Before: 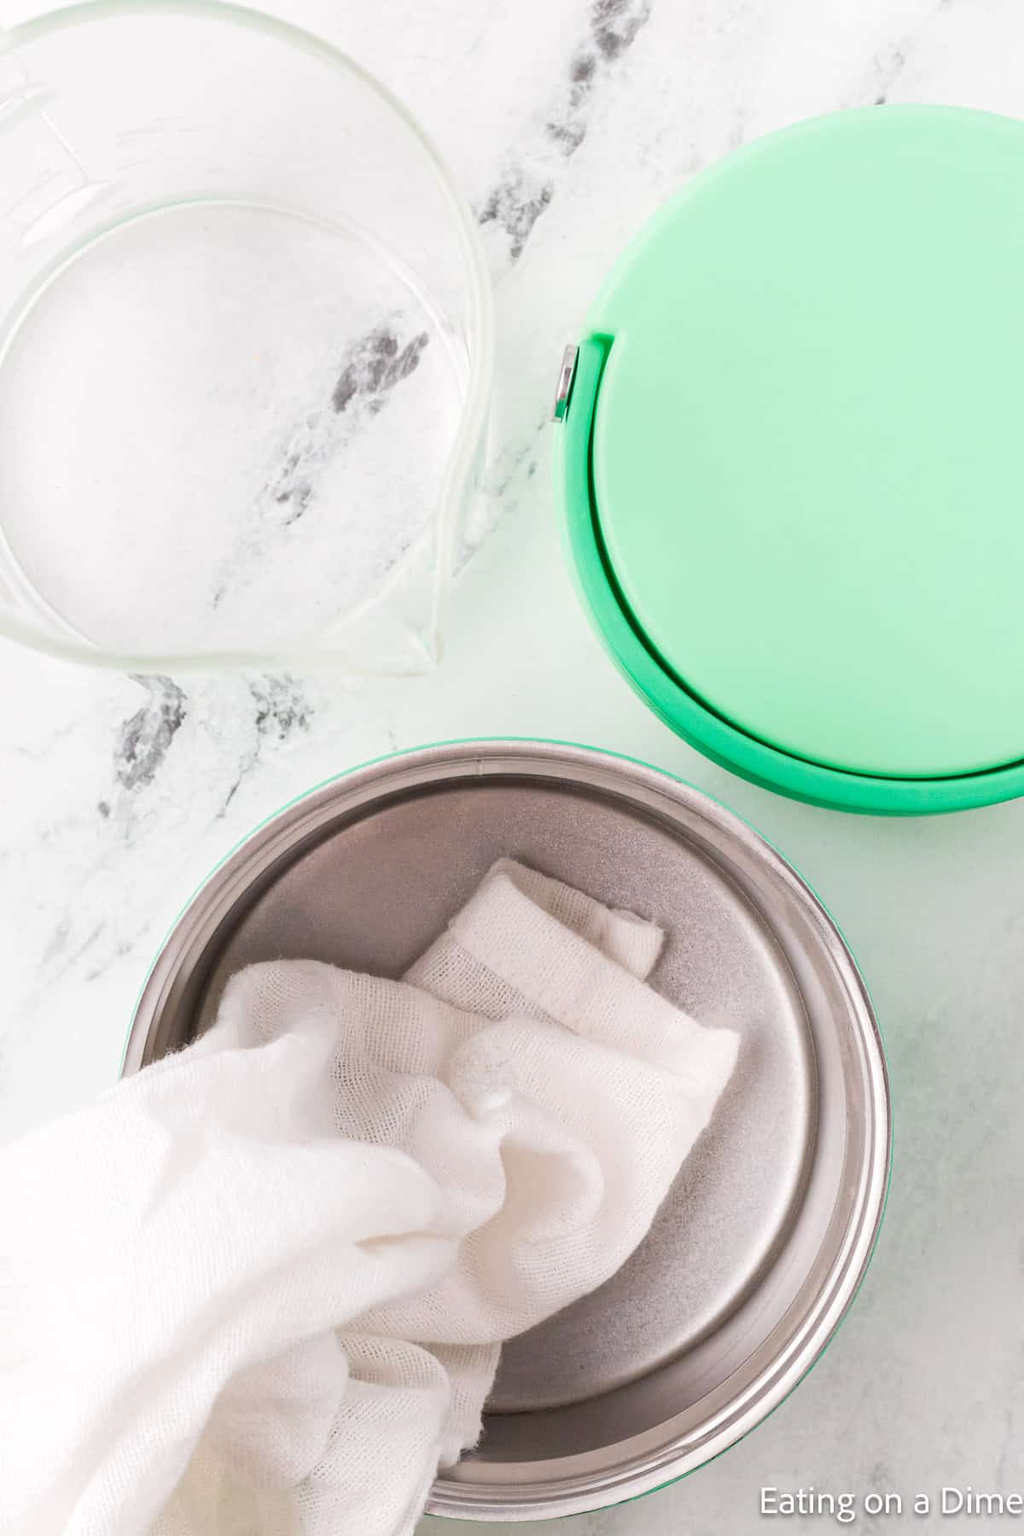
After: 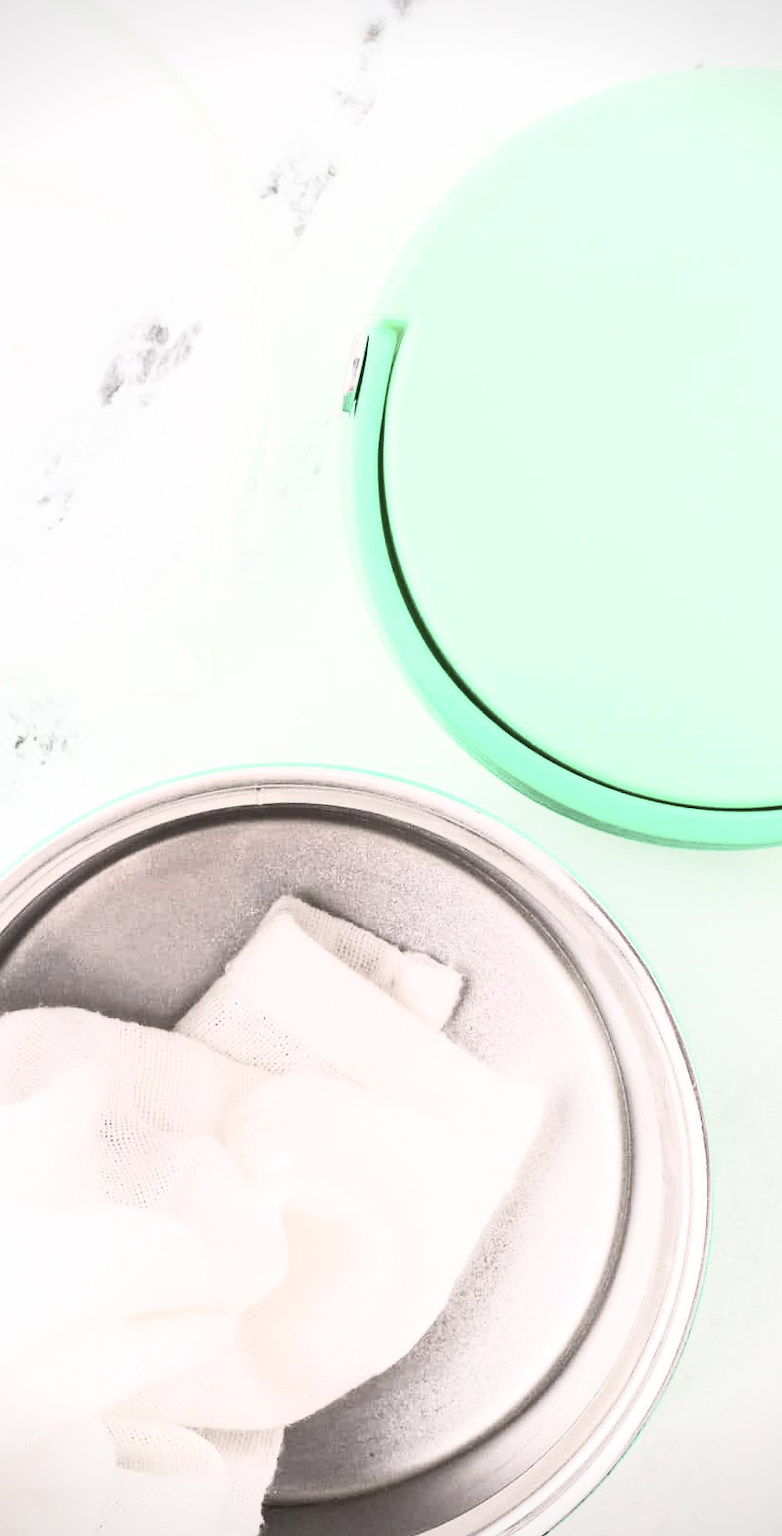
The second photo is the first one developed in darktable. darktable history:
crop and rotate: left 23.8%, top 2.765%, right 6.494%, bottom 6.092%
vignetting: fall-off start 92.25%
contrast brightness saturation: contrast 0.57, brightness 0.568, saturation -0.339
